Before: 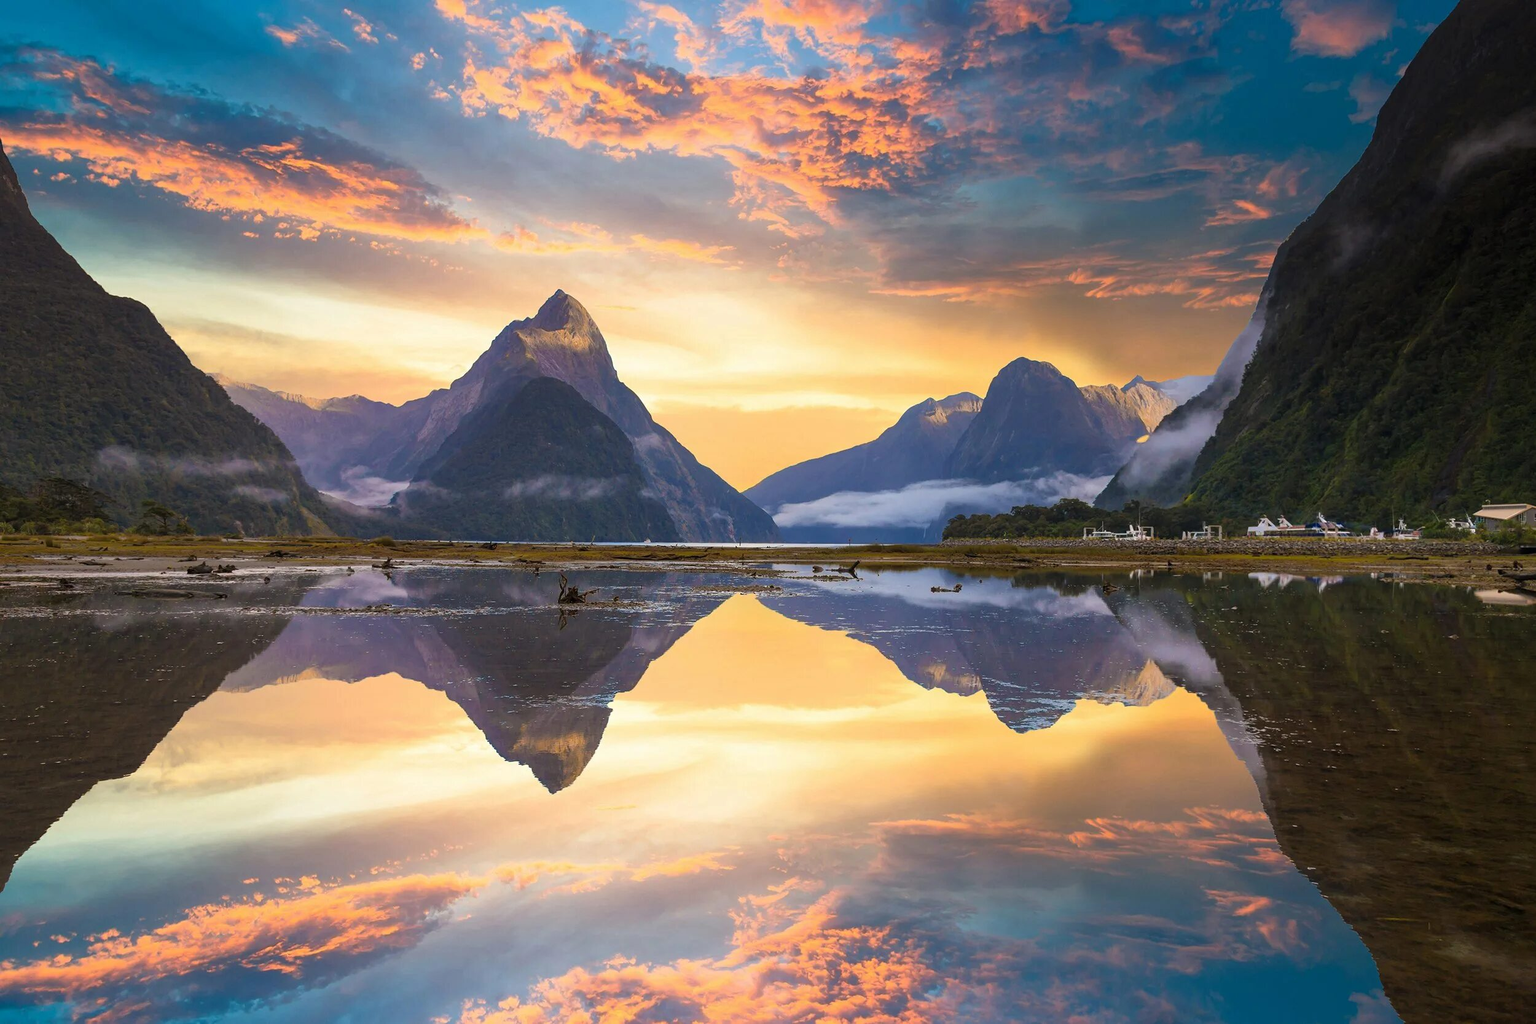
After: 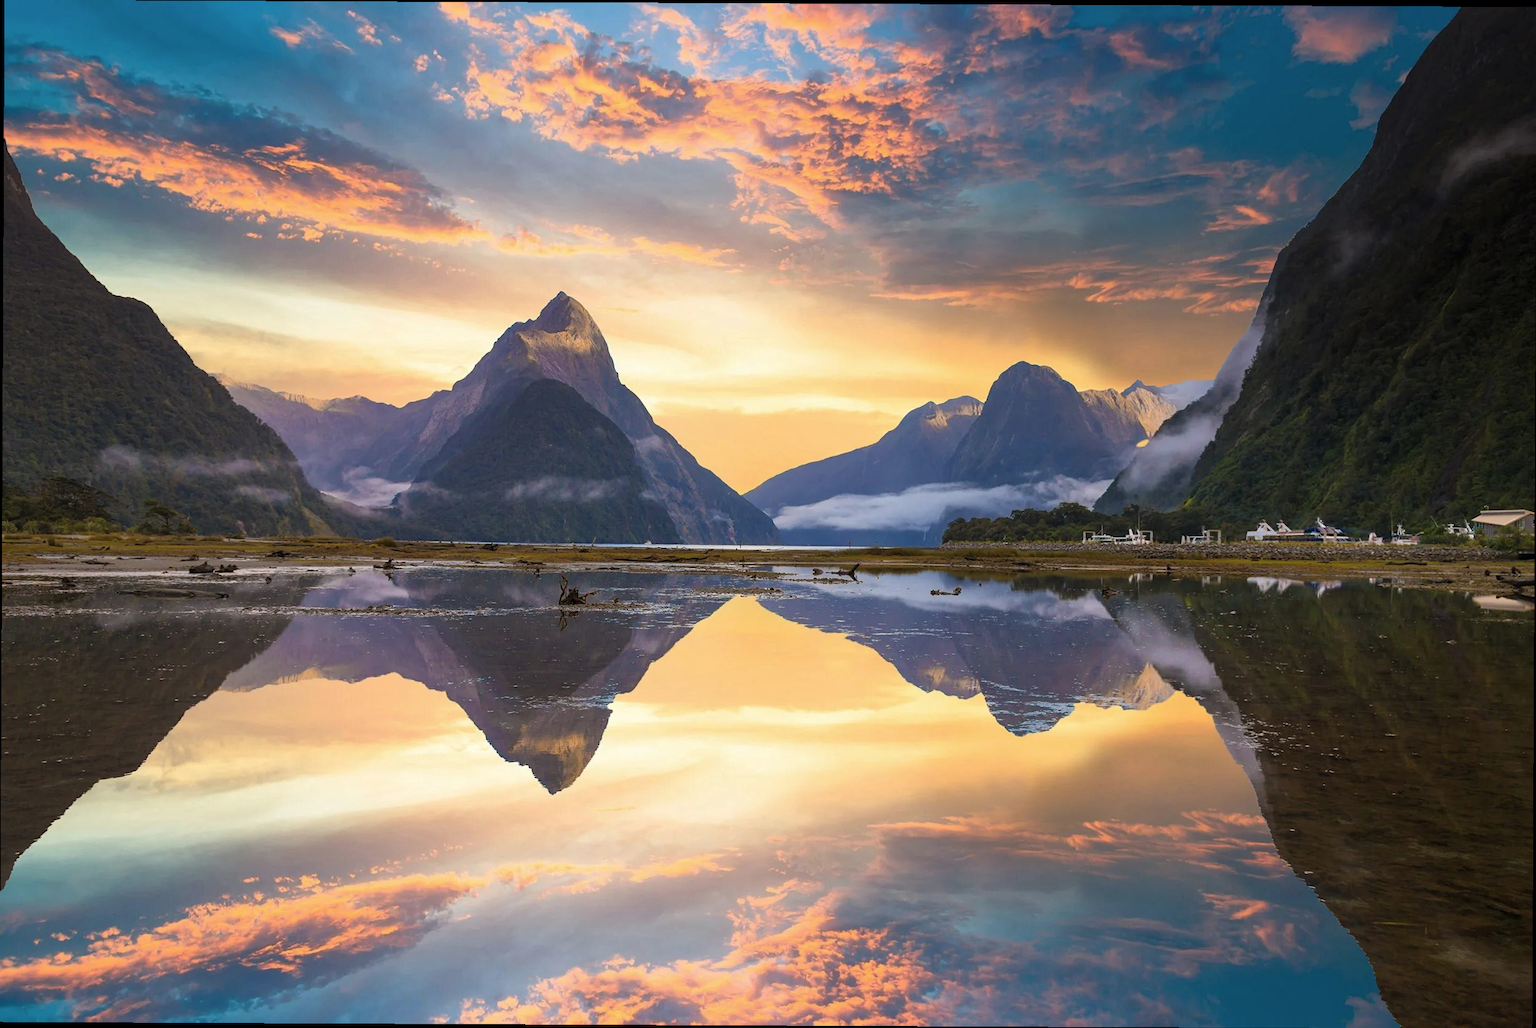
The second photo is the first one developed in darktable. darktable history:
contrast brightness saturation: saturation -0.063
crop and rotate: angle -0.269°
